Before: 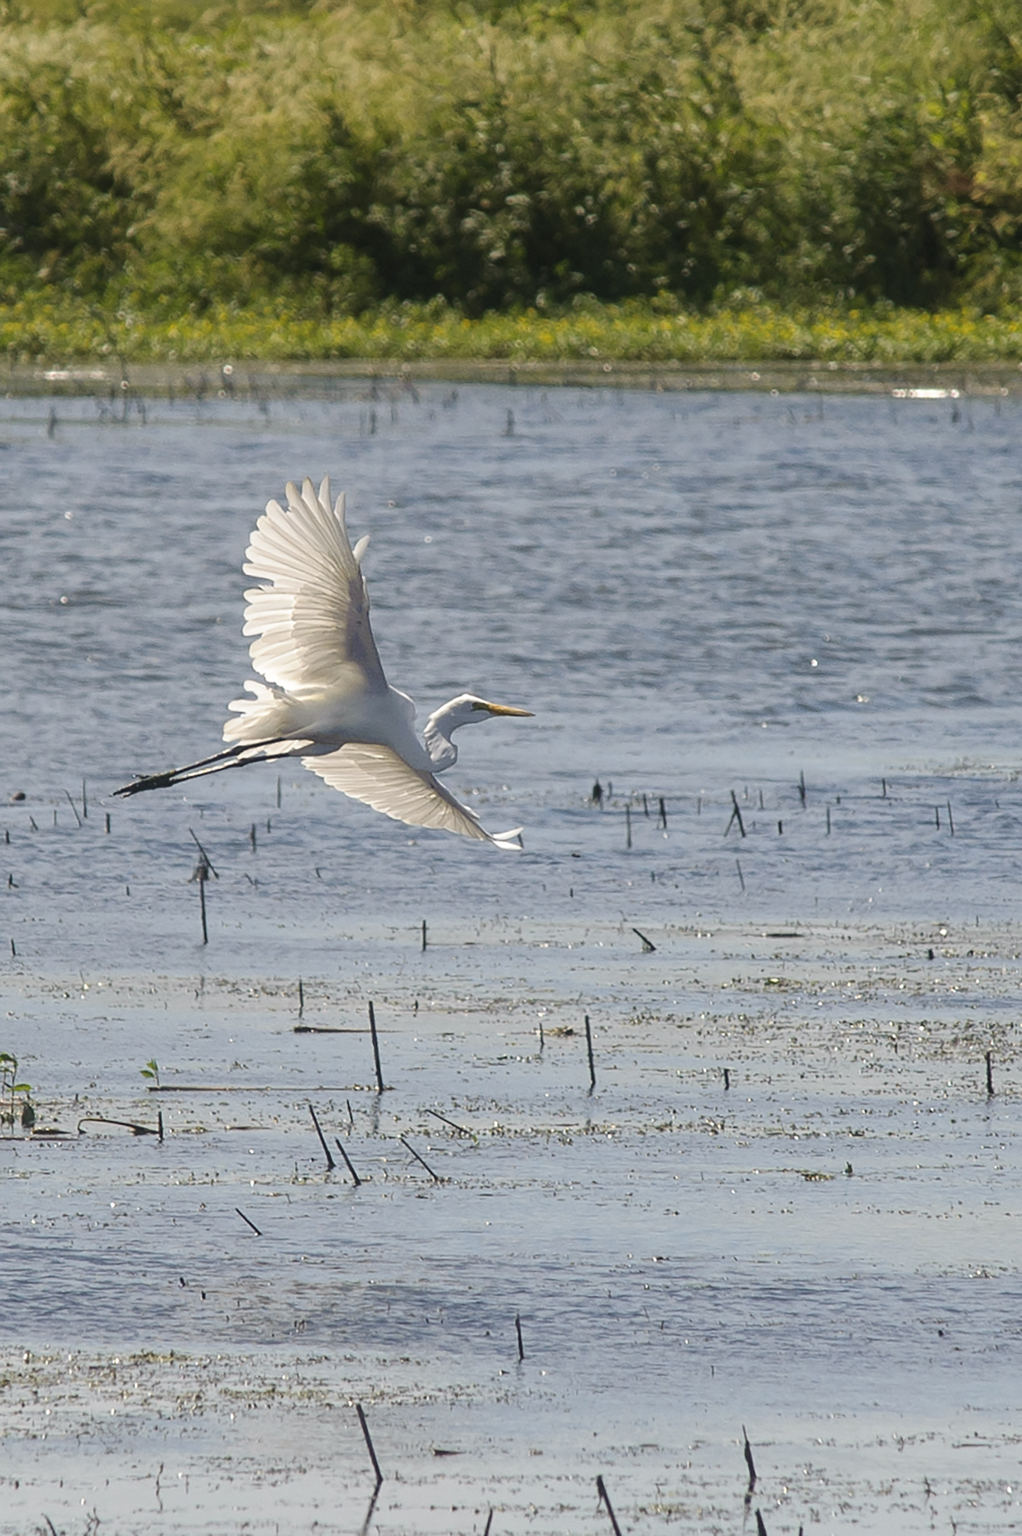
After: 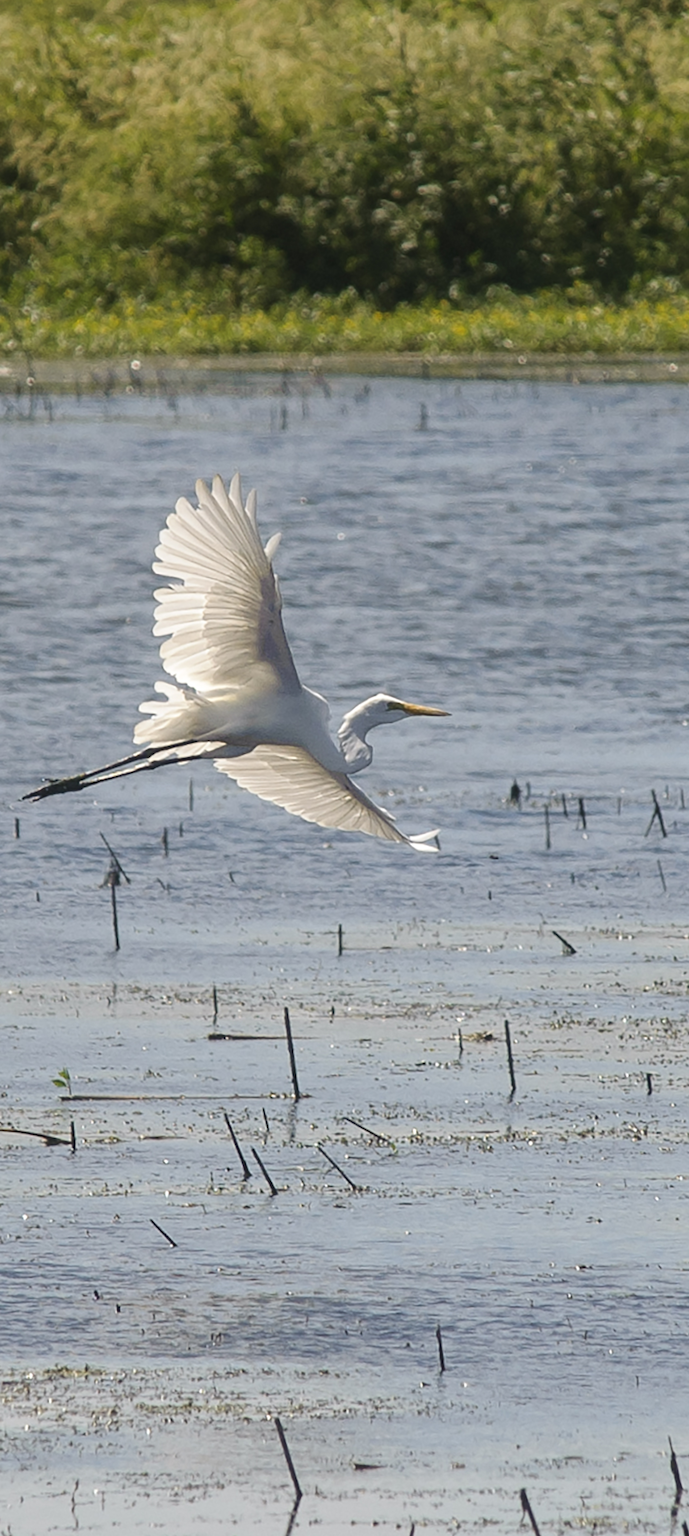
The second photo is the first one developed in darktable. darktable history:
crop and rotate: left 8.786%, right 24.548%
rotate and perspective: rotation -0.45°, automatic cropping original format, crop left 0.008, crop right 0.992, crop top 0.012, crop bottom 0.988
